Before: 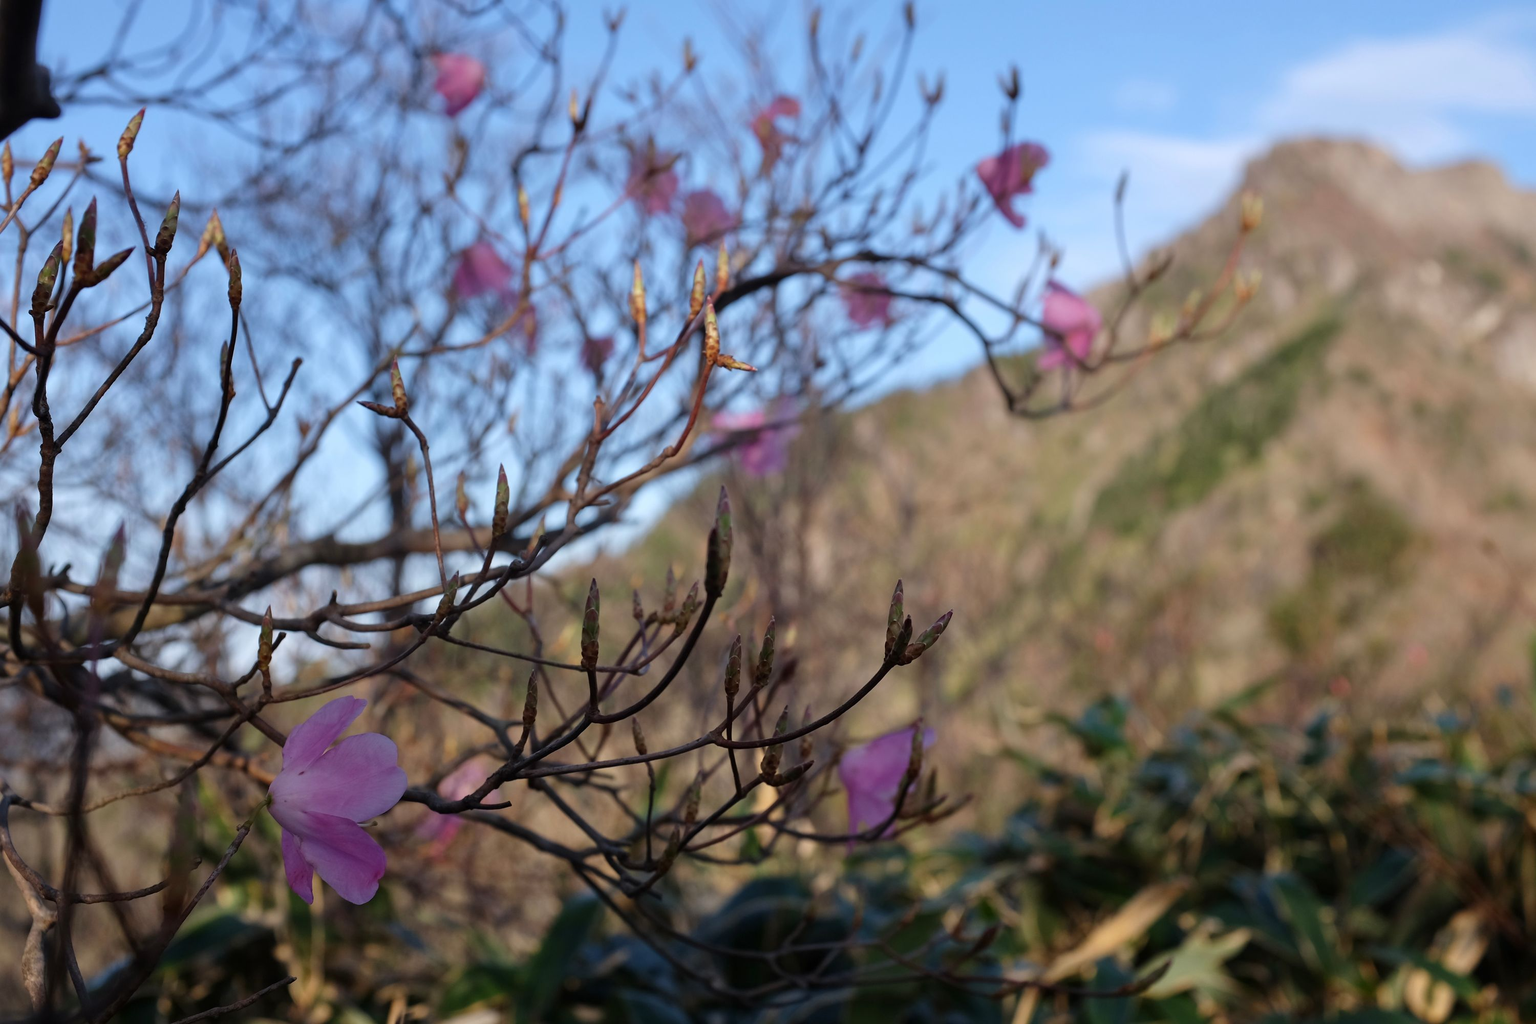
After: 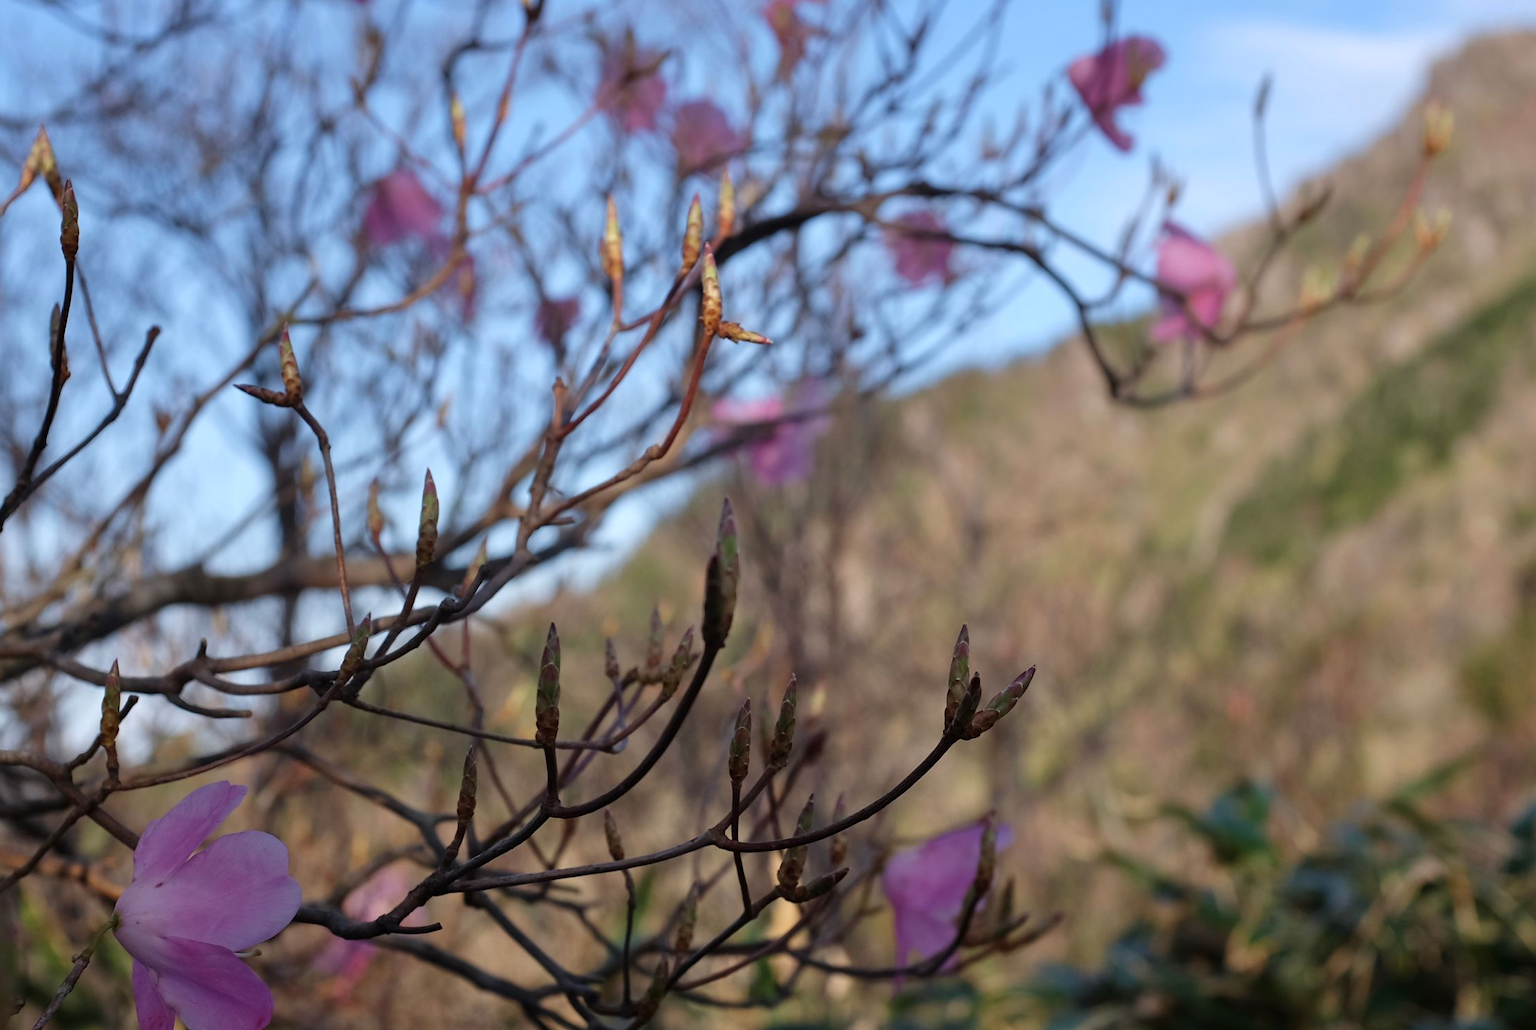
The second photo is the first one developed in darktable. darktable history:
exposure: exposure 0.022 EV, compensate exposure bias true, compensate highlight preservation false
crop and rotate: left 11.947%, top 11.339%, right 13.746%, bottom 13.847%
